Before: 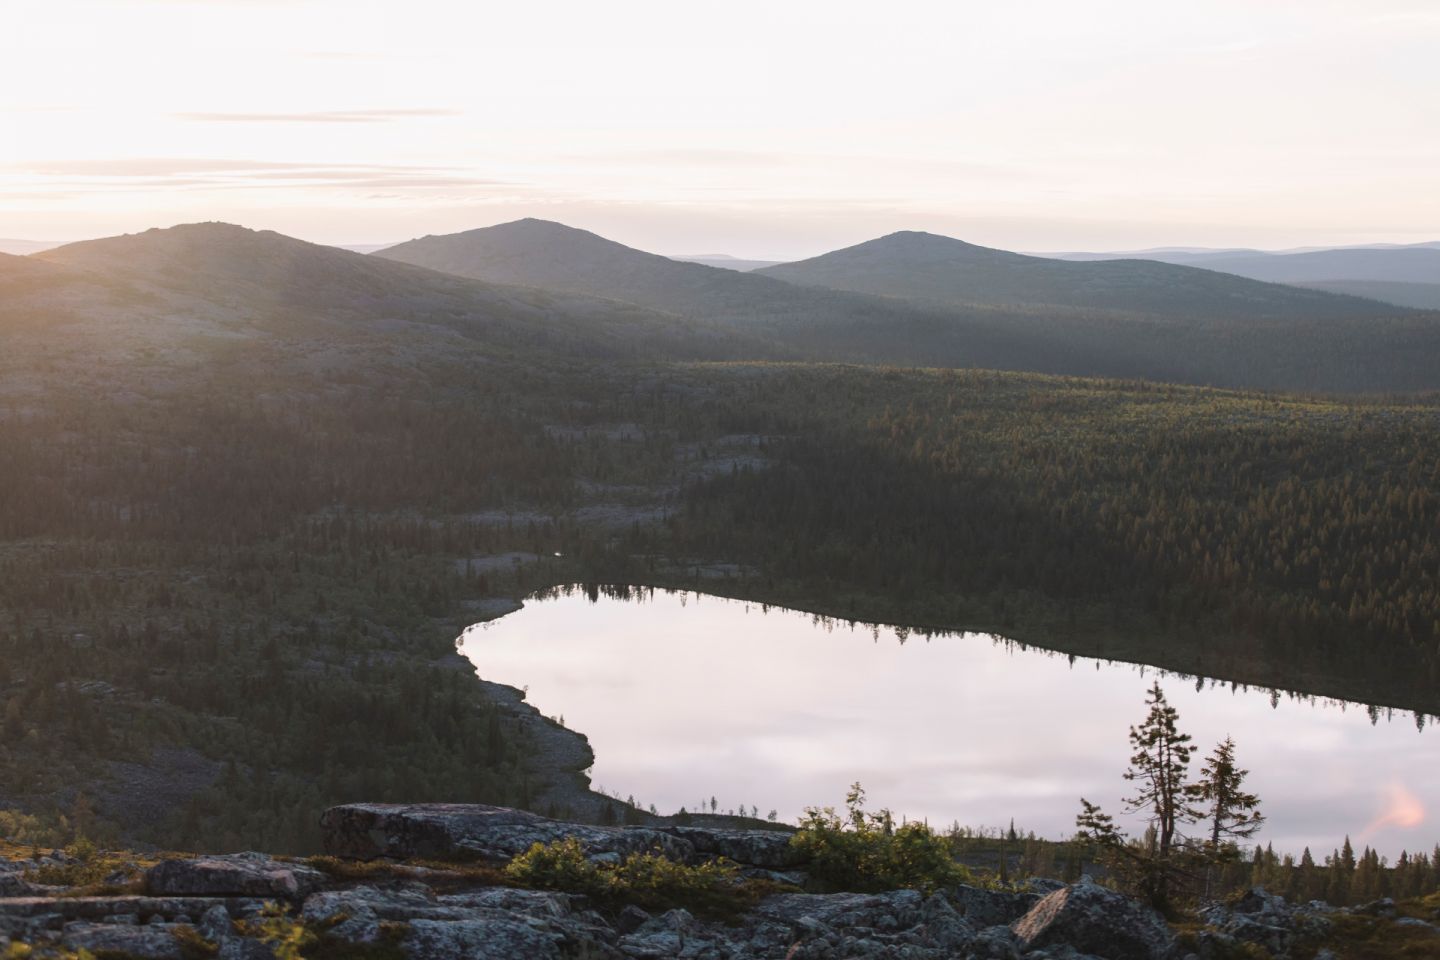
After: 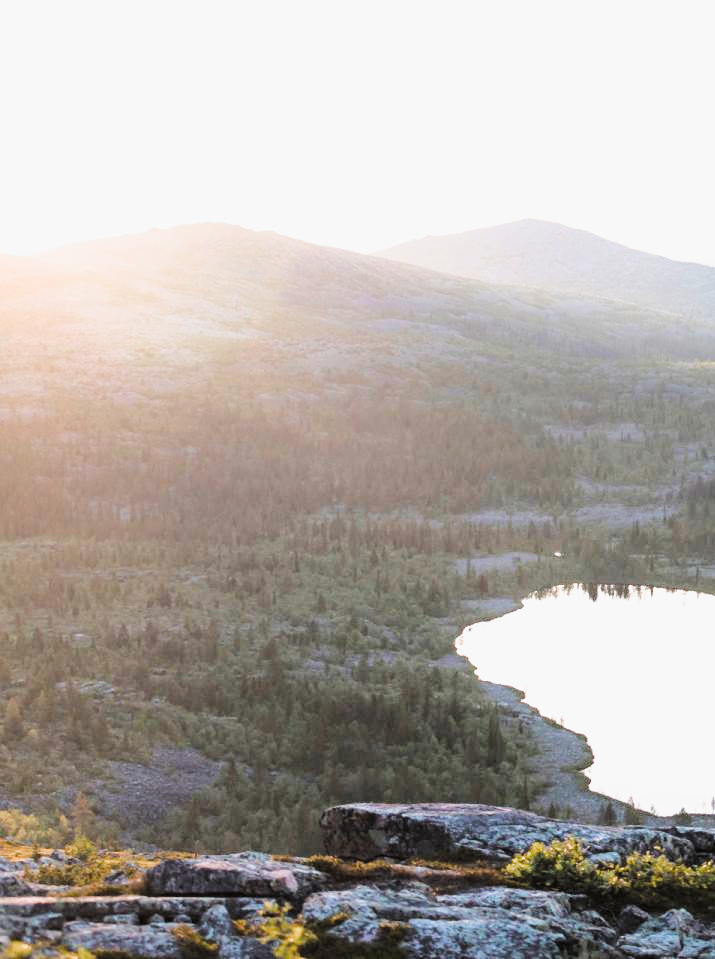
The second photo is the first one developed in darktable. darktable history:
color balance rgb: perceptual saturation grading › global saturation 20%, perceptual saturation grading › highlights -24.992%, perceptual saturation grading › shadows 24.996%, perceptual brilliance grading › global brilliance 30.78%, global vibrance 20%
crop and rotate: left 0.016%, top 0%, right 50.281%
filmic rgb: black relative exposure -7.65 EV, white relative exposure 4.56 EV, hardness 3.61, color science v4 (2020)
contrast brightness saturation: saturation -0.099
exposure: black level correction 0, exposure 0.695 EV, compensate highlight preservation false
tone curve: curves: ch0 [(0, 0) (0.035, 0.017) (0.131, 0.108) (0.279, 0.279) (0.476, 0.554) (0.617, 0.693) (0.704, 0.77) (0.801, 0.854) (0.895, 0.927) (1, 0.976)]; ch1 [(0, 0) (0.318, 0.278) (0.444, 0.427) (0.493, 0.493) (0.537, 0.547) (0.594, 0.616) (0.746, 0.764) (1, 1)]; ch2 [(0, 0) (0.316, 0.292) (0.381, 0.37) (0.423, 0.448) (0.476, 0.482) (0.502, 0.498) (0.529, 0.532) (0.583, 0.608) (0.639, 0.657) (0.7, 0.7) (0.861, 0.808) (1, 0.951)], color space Lab, linked channels, preserve colors none
tone equalizer: -8 EV -0.398 EV, -7 EV -0.377 EV, -6 EV -0.328 EV, -5 EV -0.227 EV, -3 EV 0.249 EV, -2 EV 0.308 EV, -1 EV 0.395 EV, +0 EV 0.443 EV
